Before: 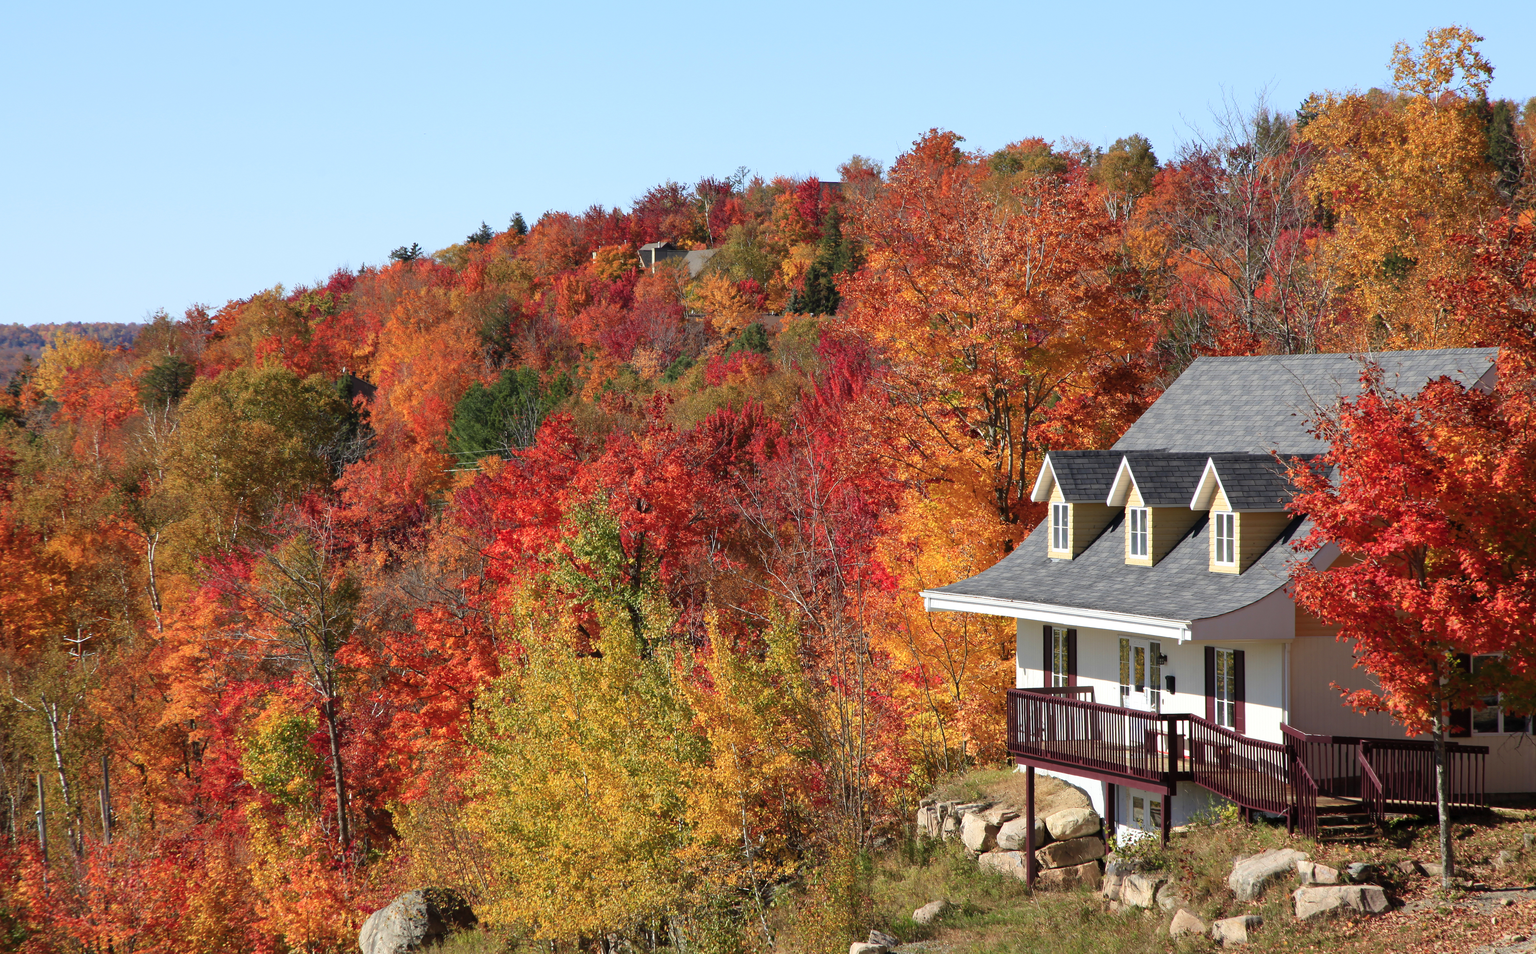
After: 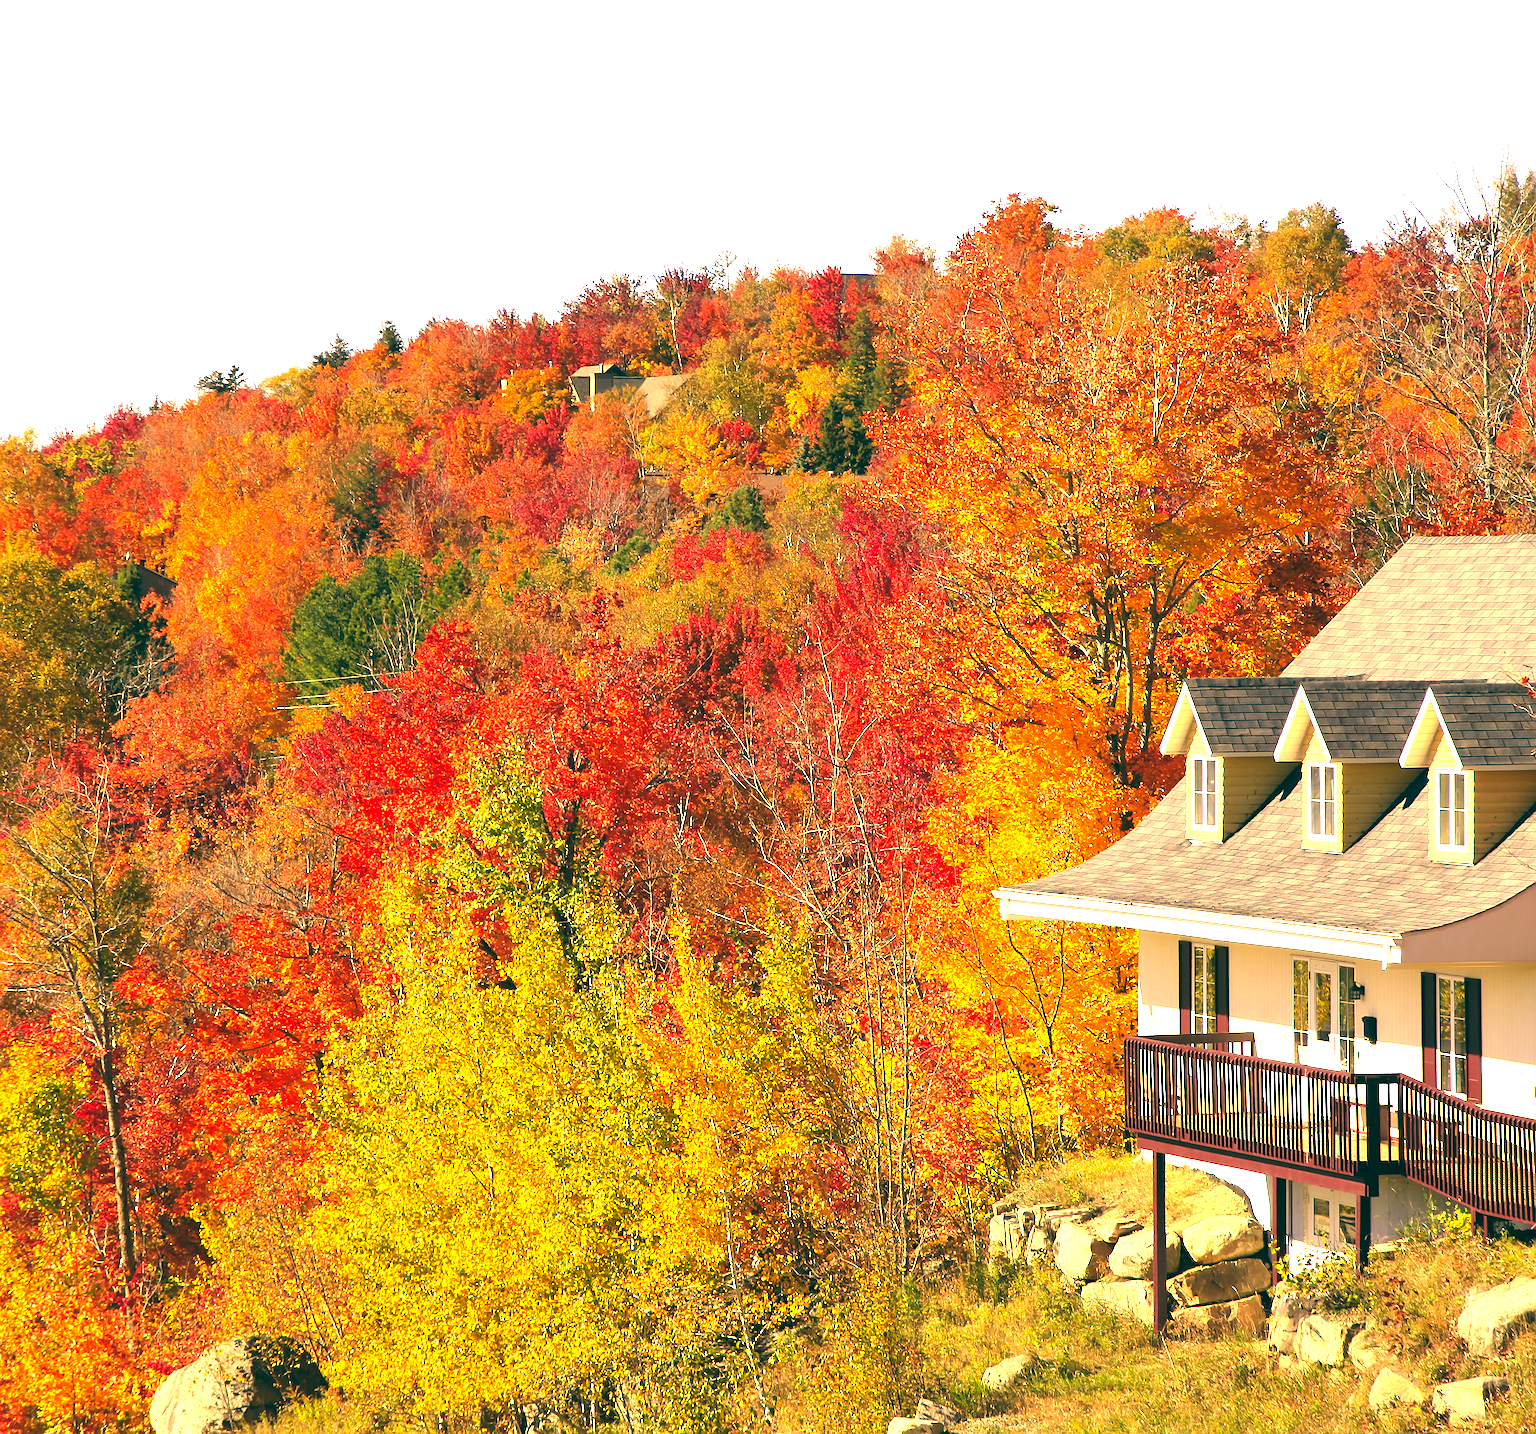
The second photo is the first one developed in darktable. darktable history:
color correction: highlights a* 15, highlights b* 31.55
crop: left 16.899%, right 16.556%
exposure: black level correction 0, exposure 1.379 EV, compensate exposure bias true, compensate highlight preservation false
color balance: lift [1.005, 0.99, 1.007, 1.01], gamma [1, 0.979, 1.011, 1.021], gain [0.923, 1.098, 1.025, 0.902], input saturation 90.45%, contrast 7.73%, output saturation 105.91%
sharpen: on, module defaults
white balance: emerald 1
